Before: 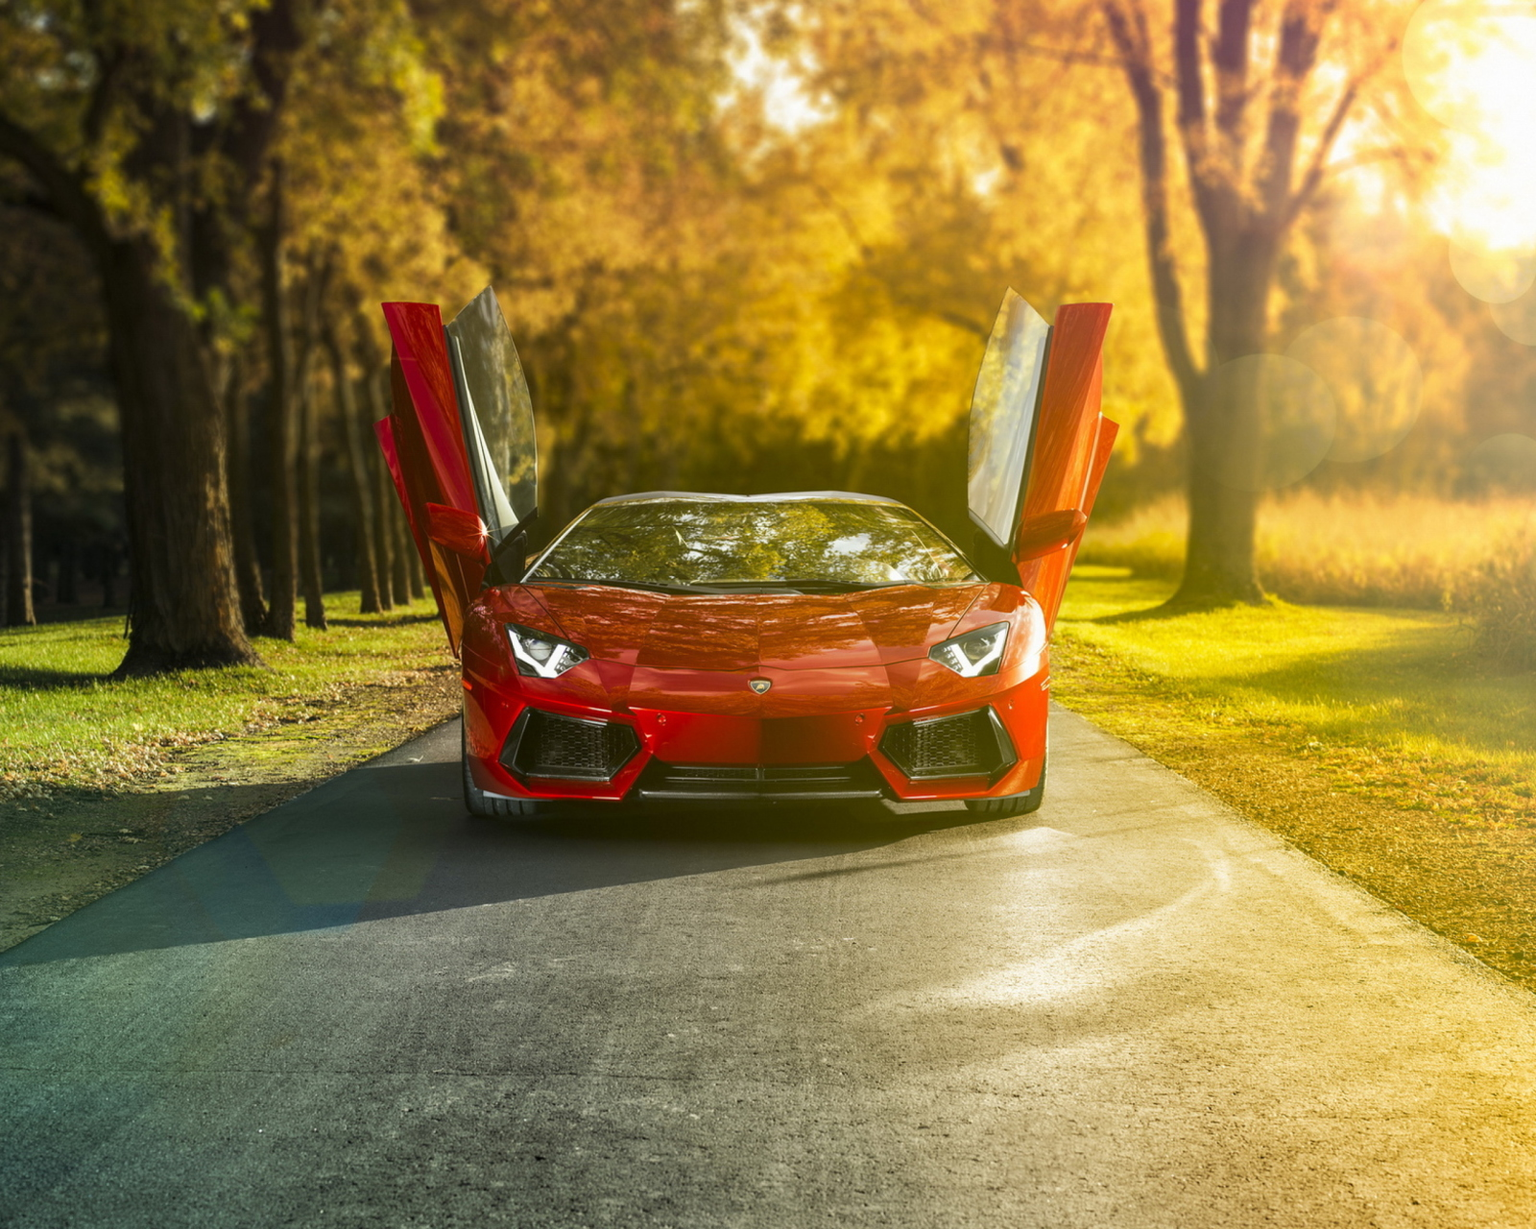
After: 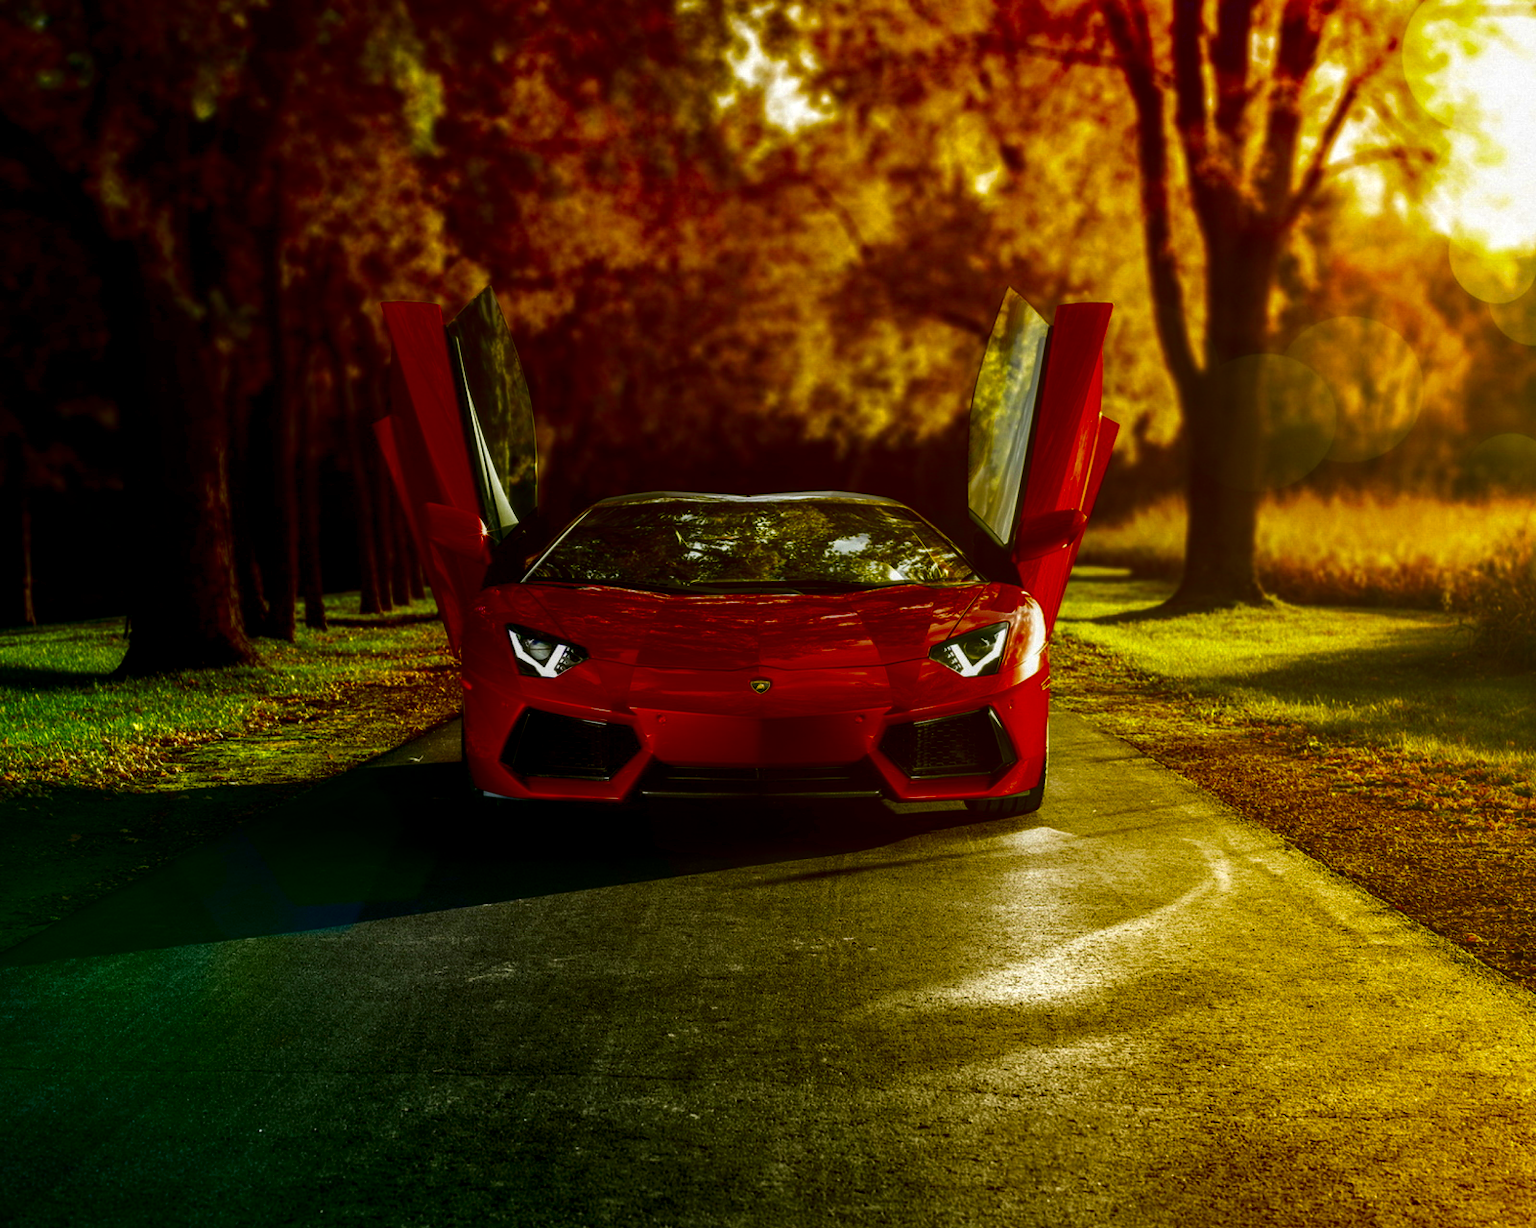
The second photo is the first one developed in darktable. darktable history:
local contrast: detail 130%
contrast brightness saturation: brightness -0.985, saturation 0.992
